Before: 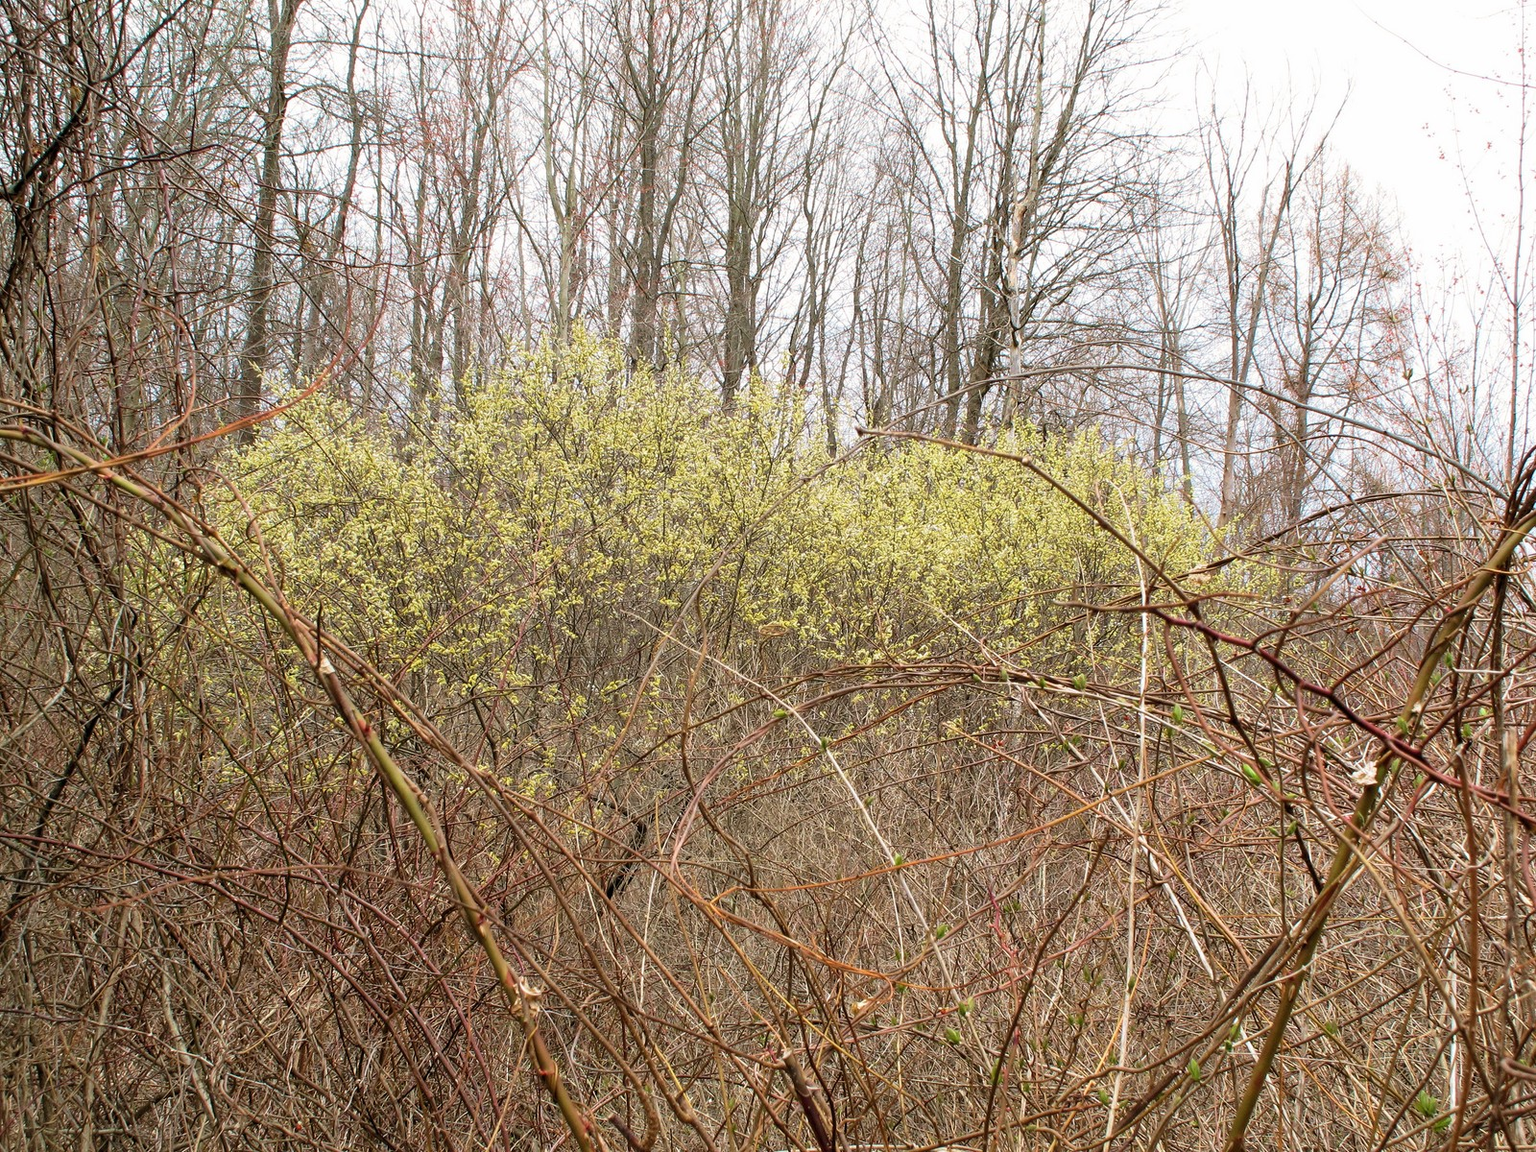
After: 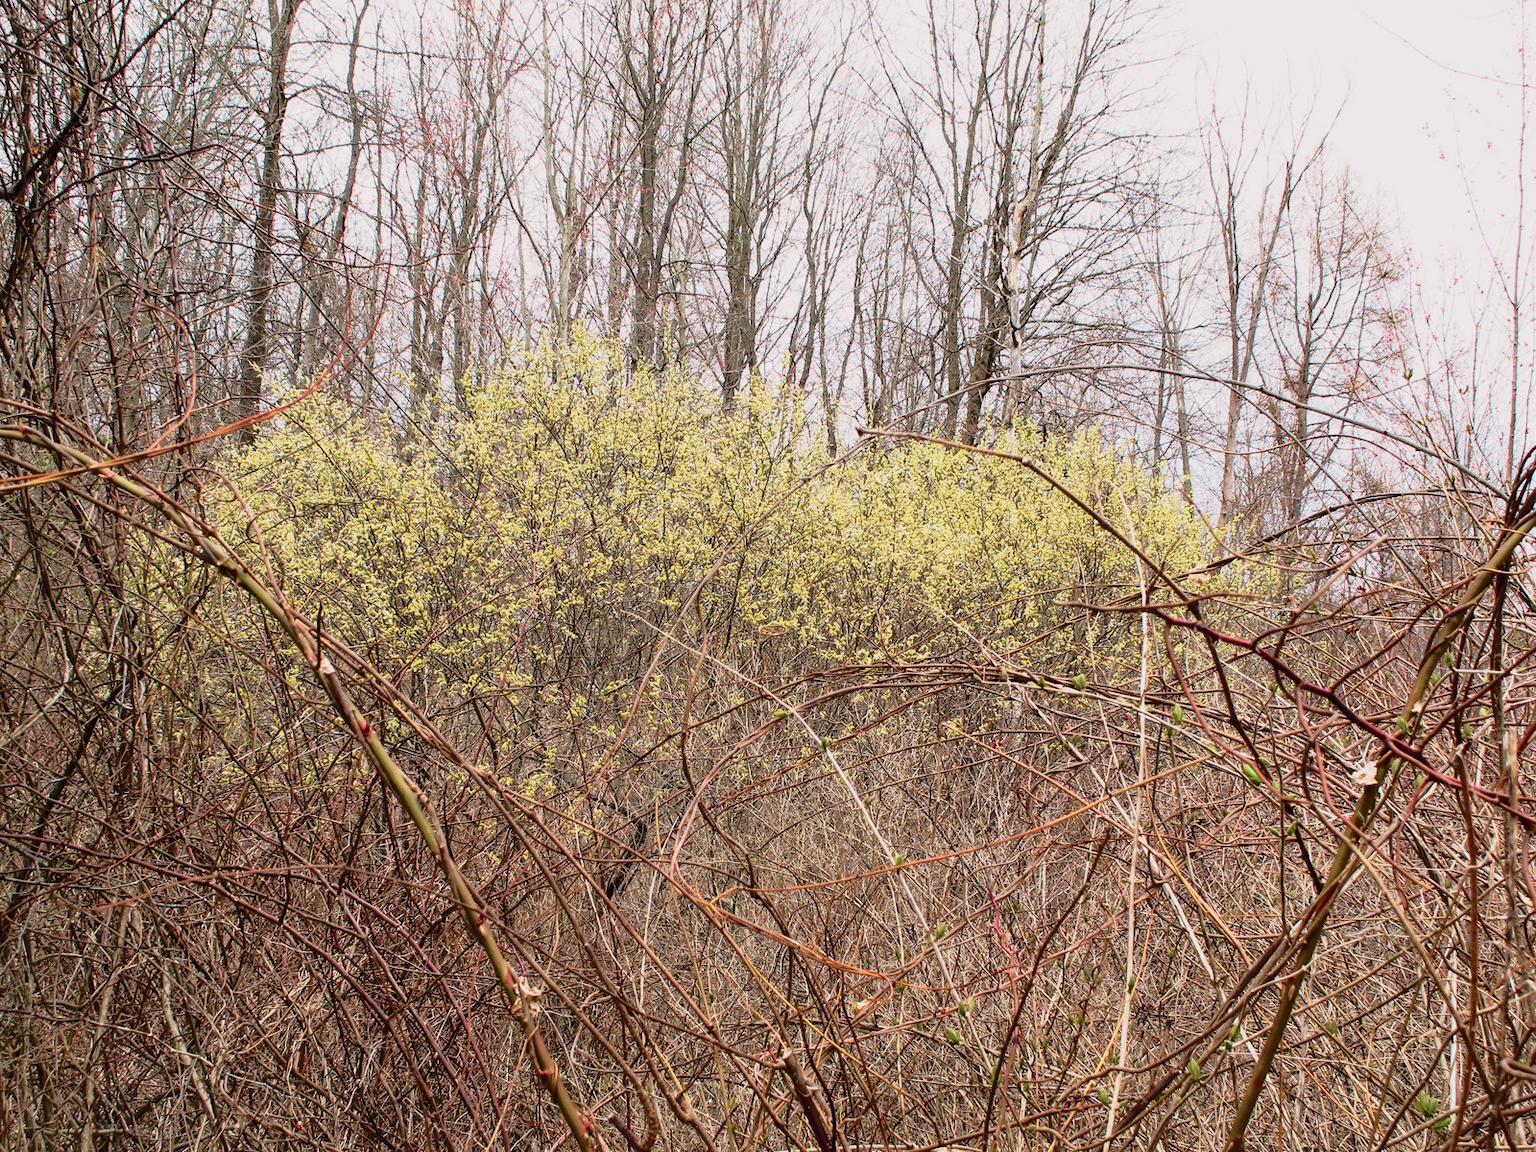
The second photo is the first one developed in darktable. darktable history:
tone curve: curves: ch0 [(0, 0.032) (0.094, 0.08) (0.265, 0.208) (0.41, 0.417) (0.498, 0.496) (0.638, 0.673) (0.819, 0.841) (0.96, 0.899)]; ch1 [(0, 0) (0.161, 0.092) (0.37, 0.302) (0.417, 0.434) (0.495, 0.504) (0.576, 0.589) (0.725, 0.765) (1, 1)]; ch2 [(0, 0) (0.352, 0.403) (0.45, 0.469) (0.521, 0.515) (0.59, 0.579) (1, 1)], color space Lab, independent channels, preserve colors none
local contrast: highlights 100%, shadows 100%, detail 120%, midtone range 0.2
